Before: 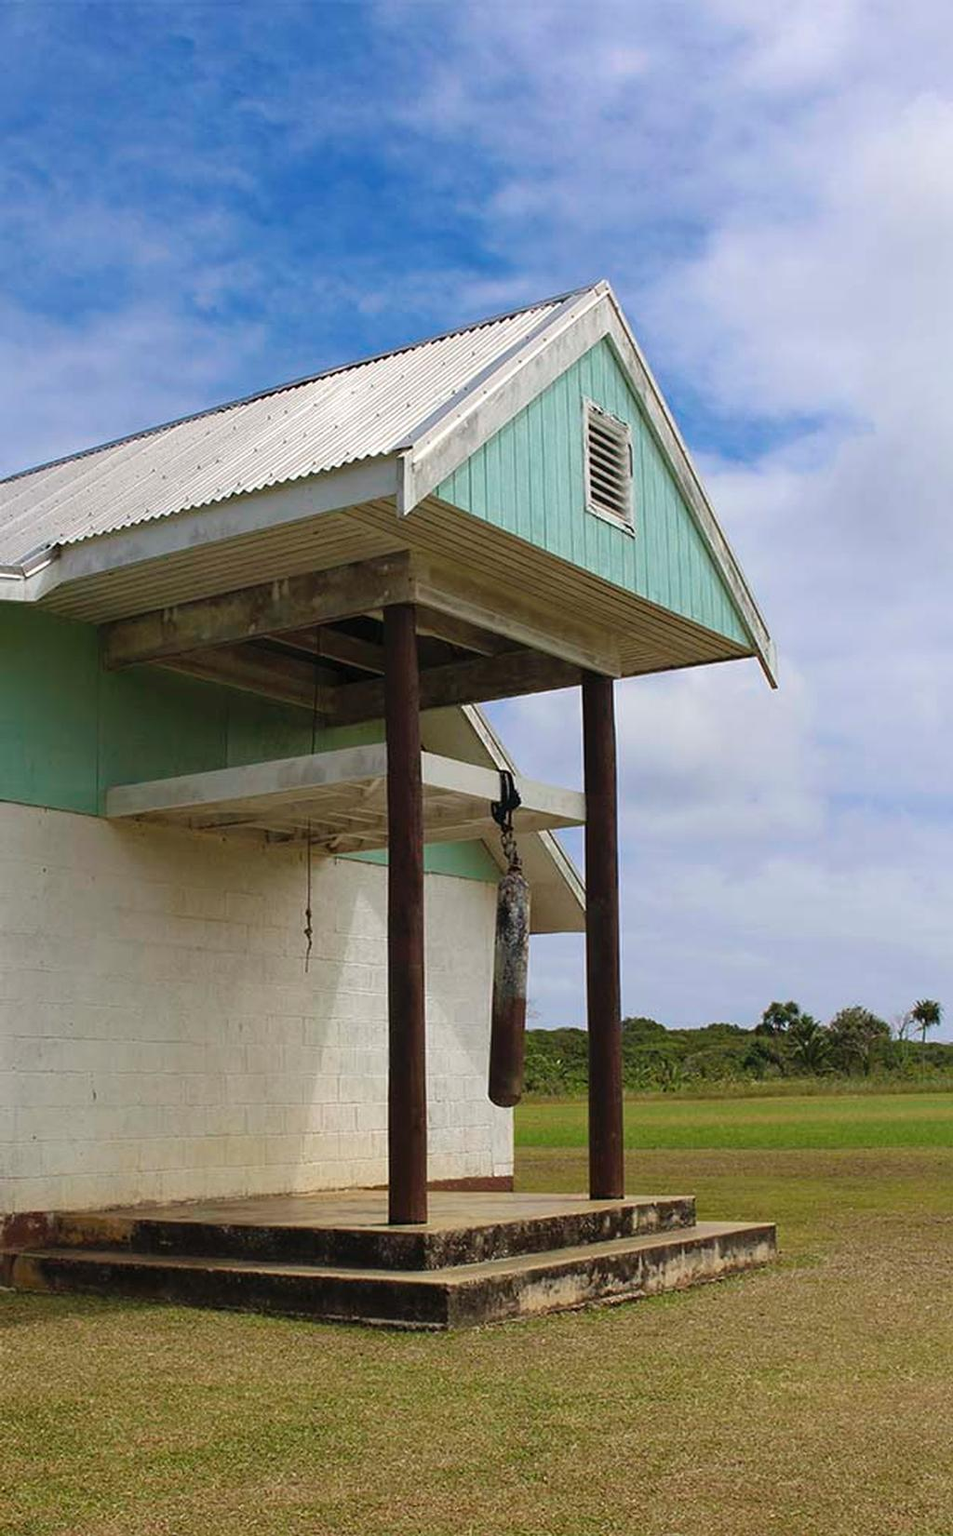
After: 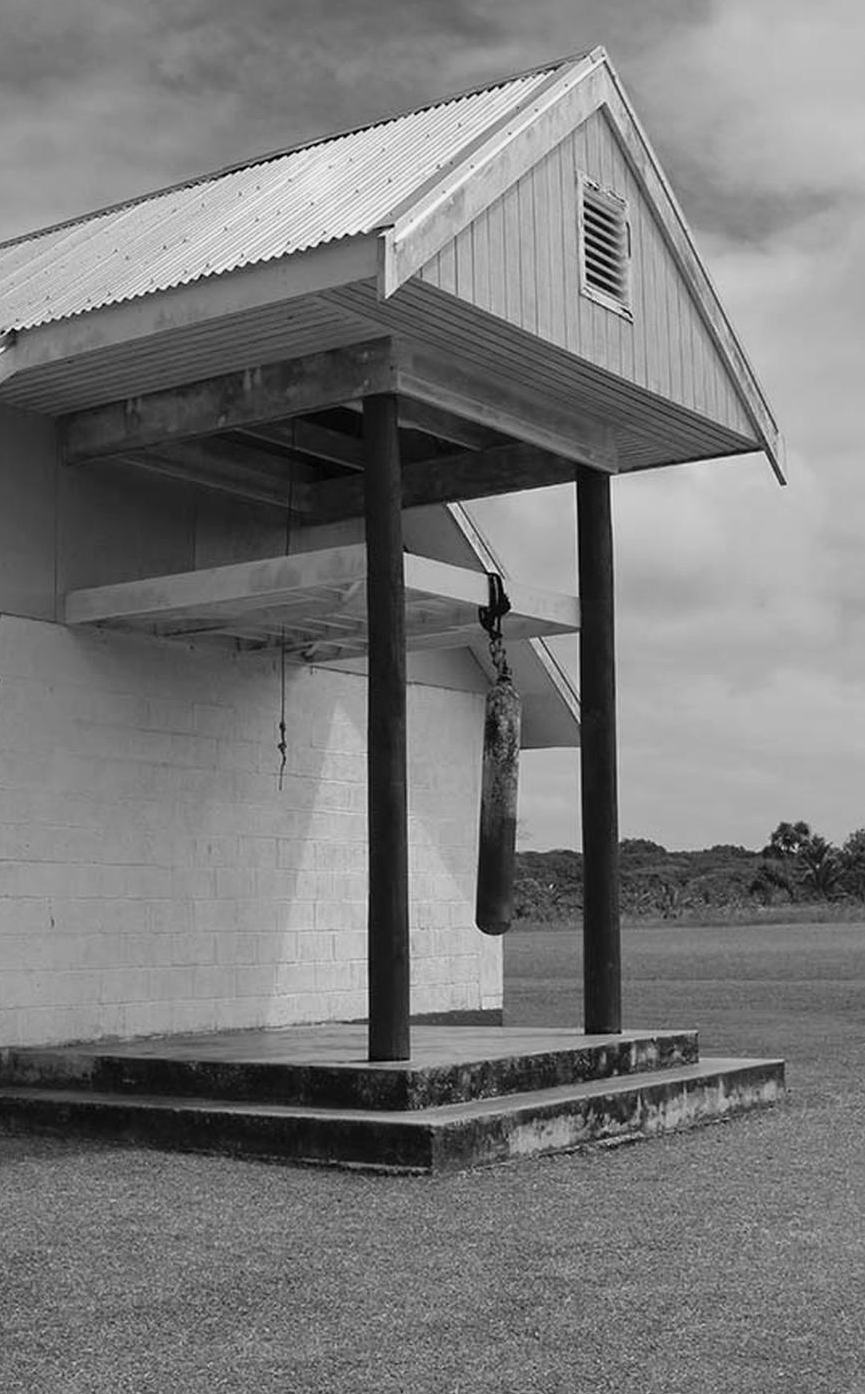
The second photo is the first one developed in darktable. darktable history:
crop and rotate: left 4.842%, top 15.51%, right 10.668%
white balance: red 1.009, blue 0.985
monochrome: a 30.25, b 92.03
